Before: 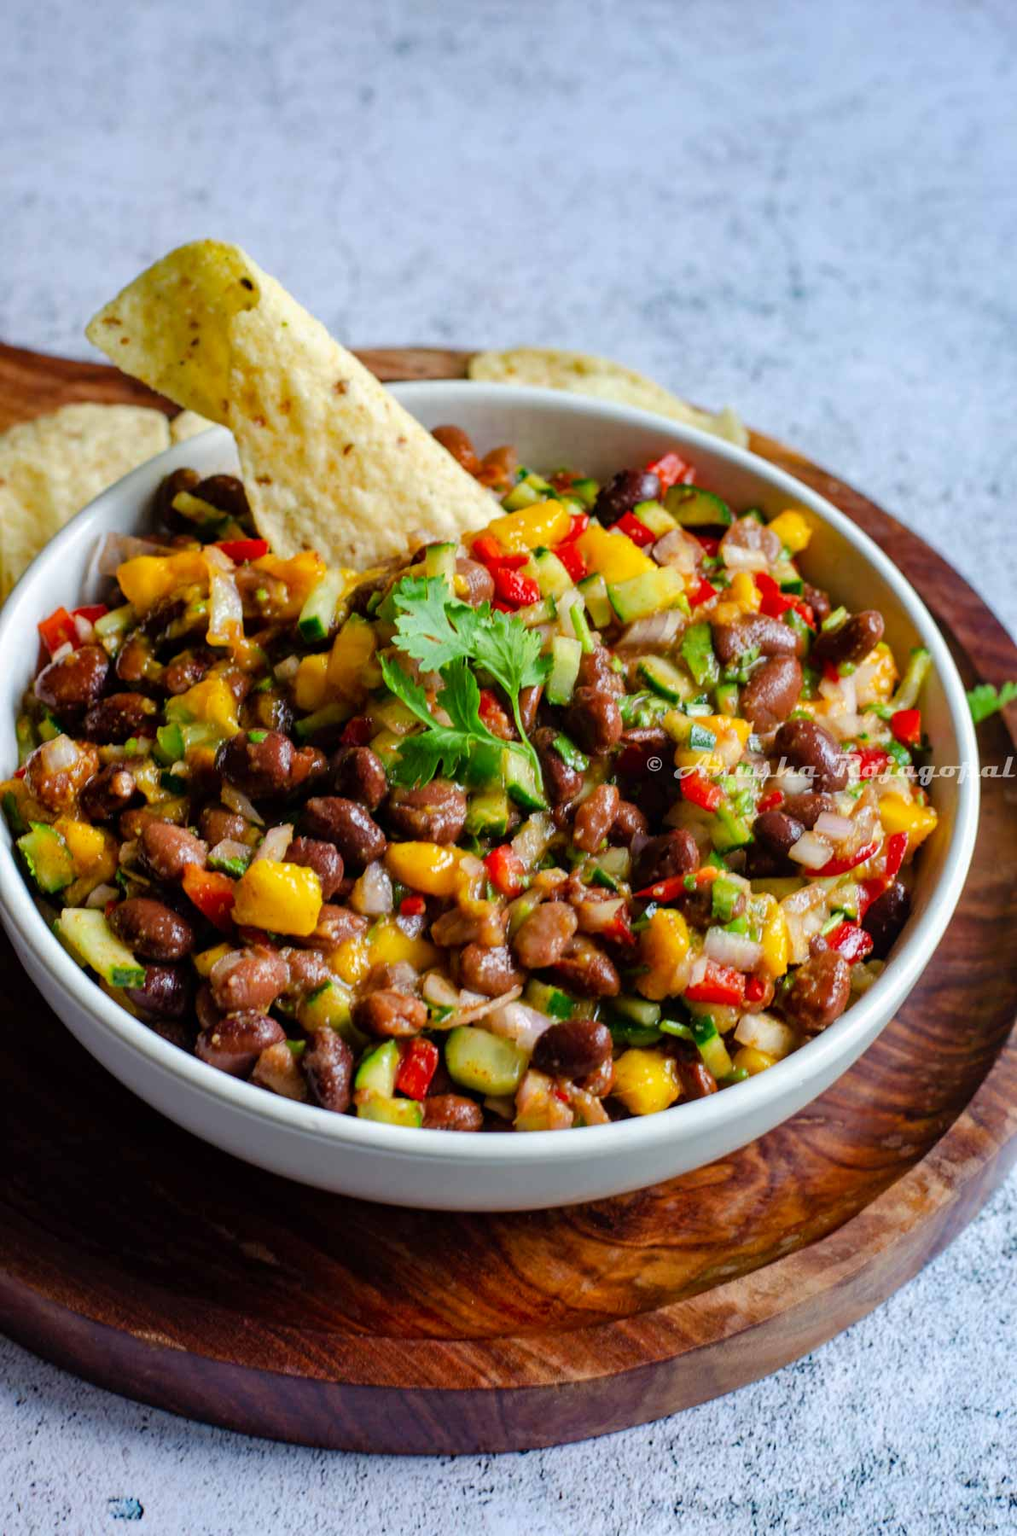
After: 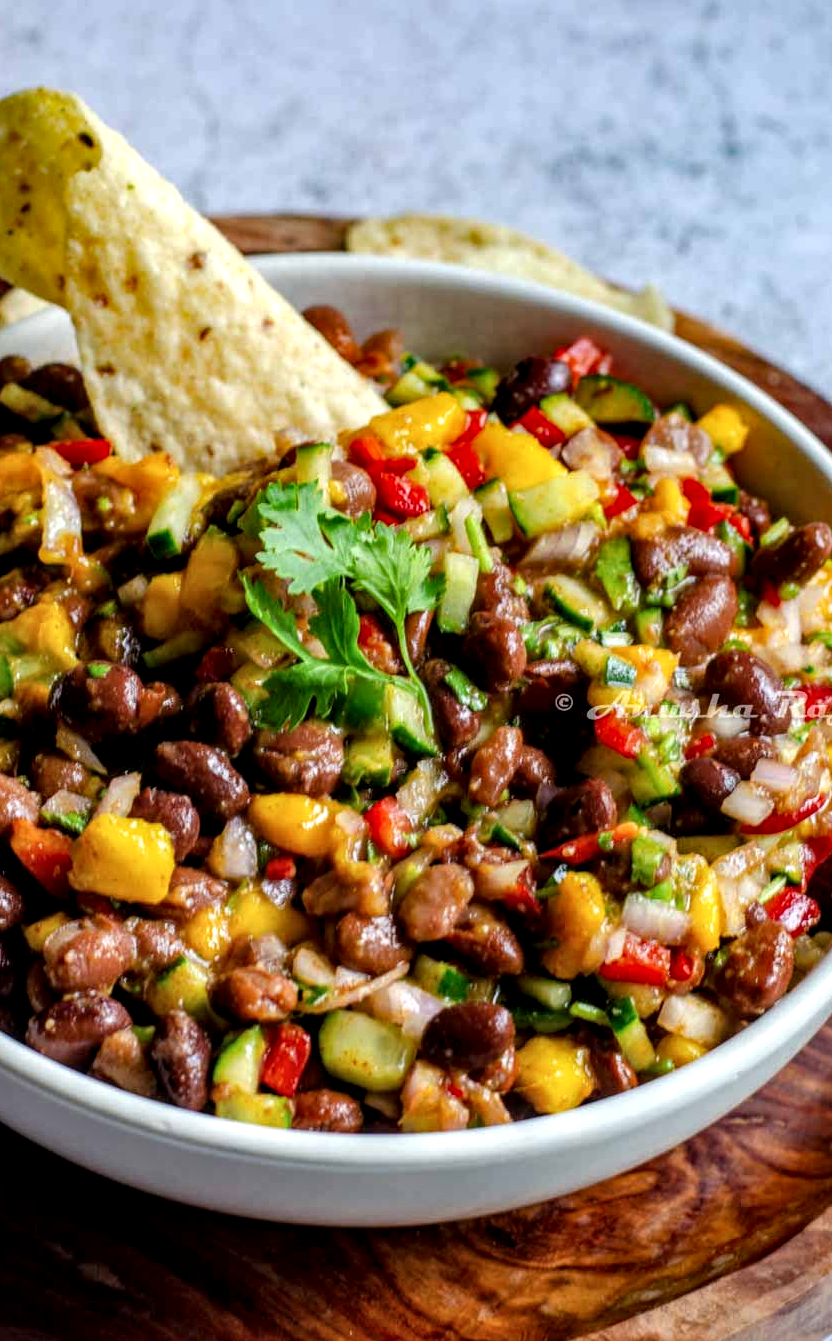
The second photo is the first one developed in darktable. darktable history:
local contrast: detail 150%
crop and rotate: left 17.056%, top 10.745%, right 13.062%, bottom 14.716%
